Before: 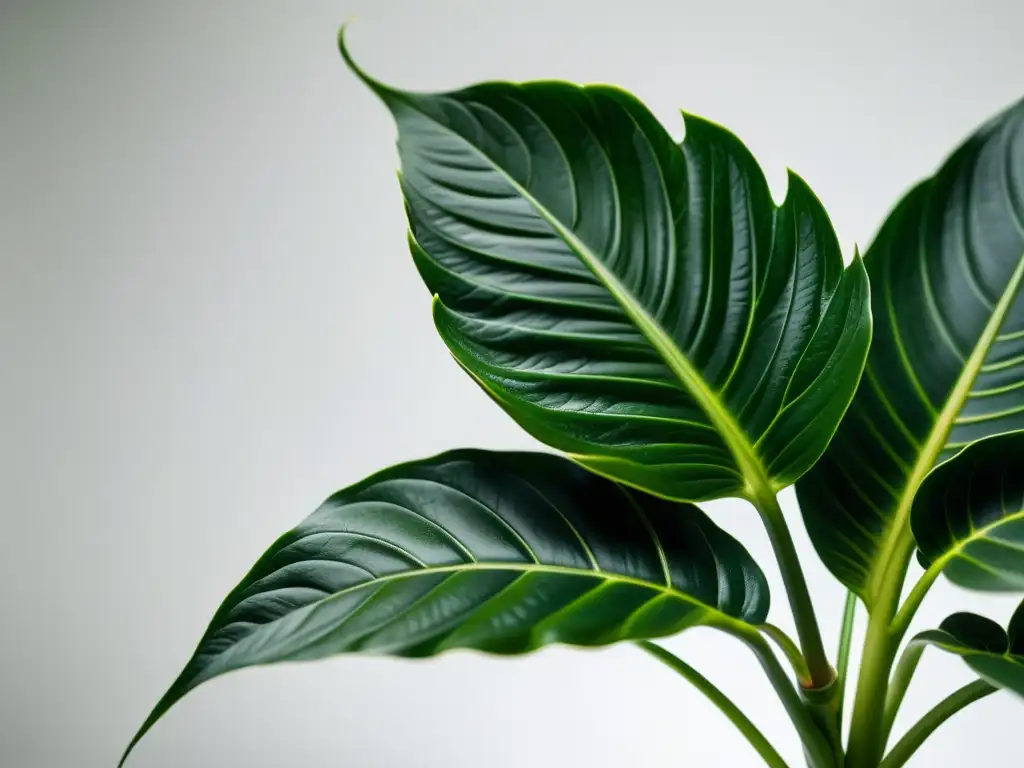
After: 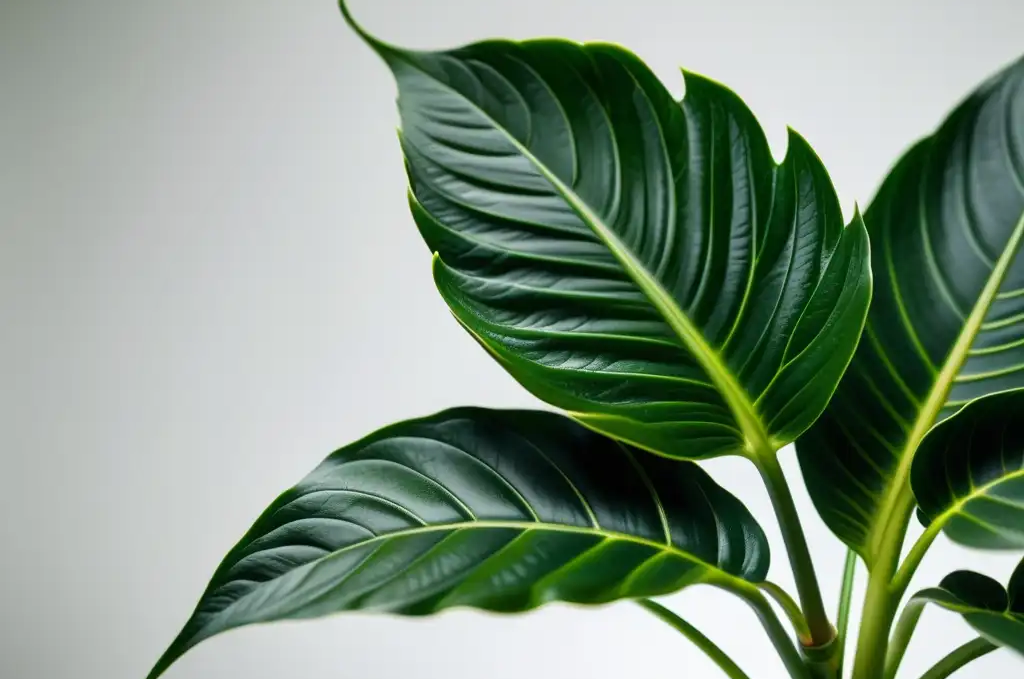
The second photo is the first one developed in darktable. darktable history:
tone equalizer: -8 EV 0.095 EV, smoothing diameter 24.82%, edges refinement/feathering 10.78, preserve details guided filter
crop and rotate: top 5.546%, bottom 5.928%
